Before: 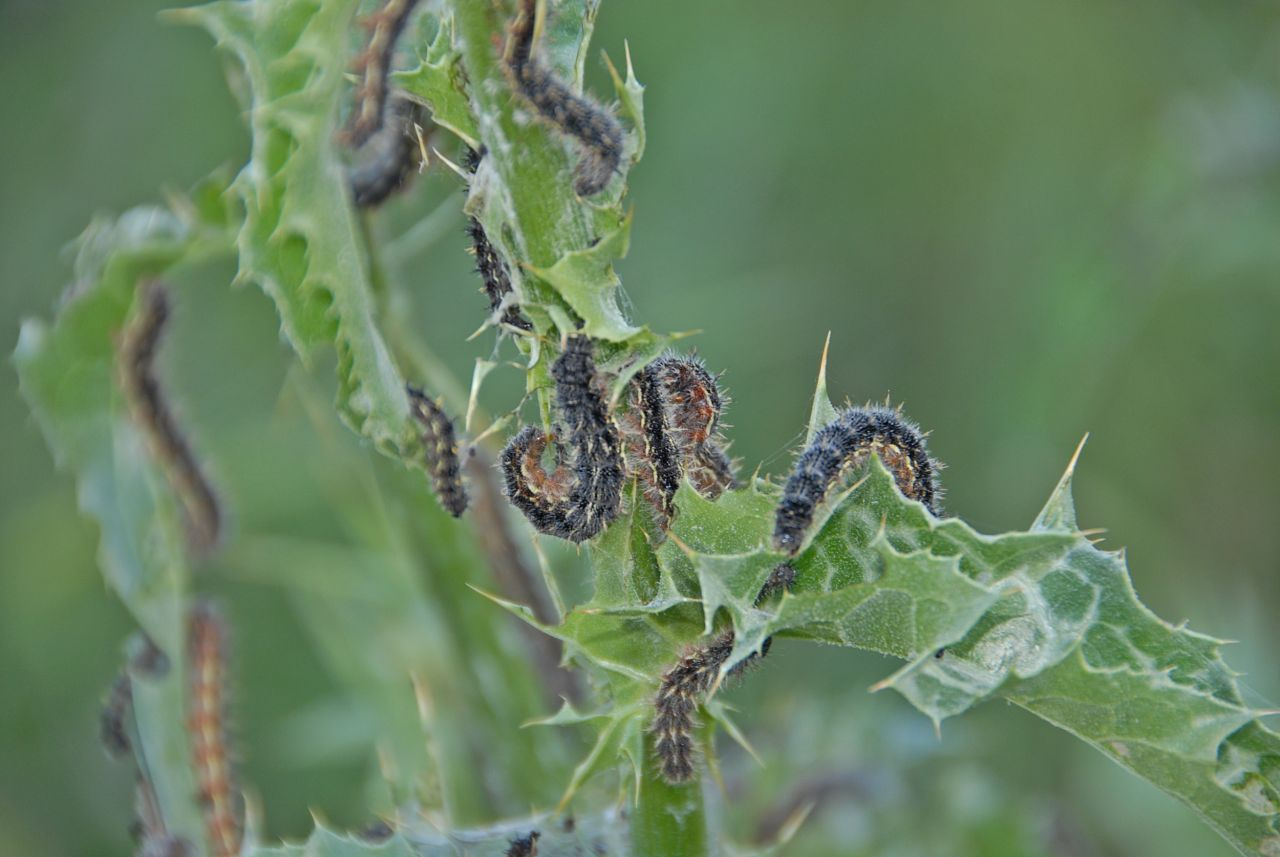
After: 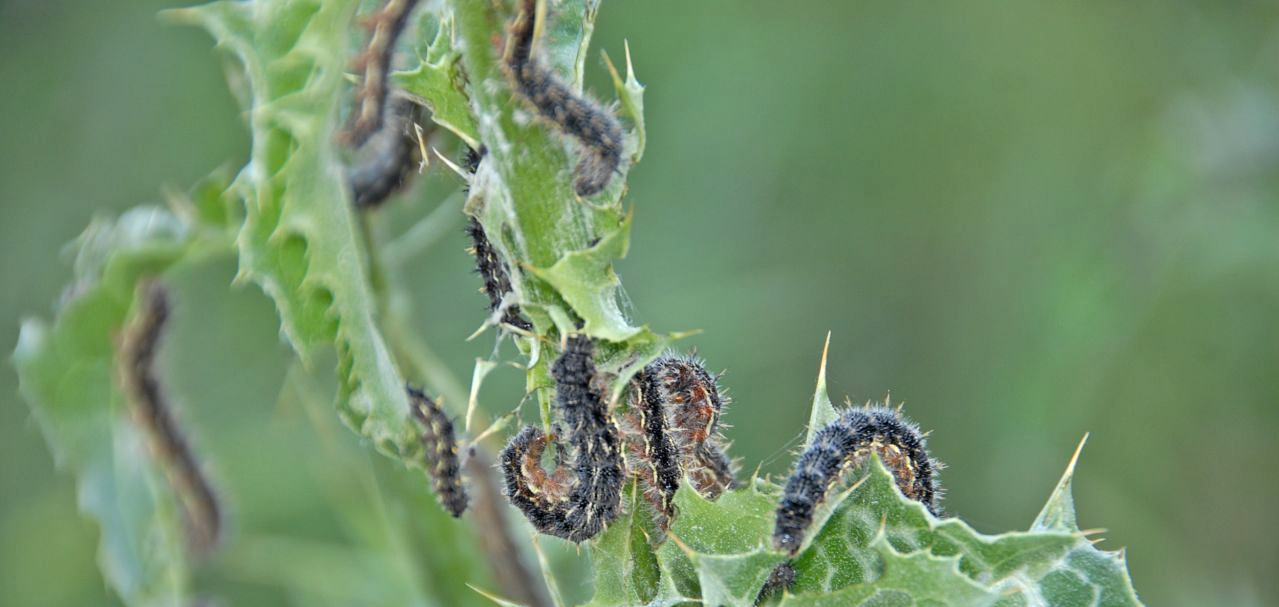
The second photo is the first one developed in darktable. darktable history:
shadows and highlights: shadows 29.52, highlights -30.39, low approximation 0.01, soften with gaussian
crop: right 0%, bottom 29.147%
contrast equalizer: octaves 7, y [[0.439, 0.44, 0.442, 0.457, 0.493, 0.498], [0.5 ×6], [0.5 ×6], [0 ×6], [0 ×6]], mix -0.311
tone equalizer: -8 EV -0.397 EV, -7 EV -0.363 EV, -6 EV -0.299 EV, -5 EV -0.196 EV, -3 EV 0.233 EV, -2 EV 0.345 EV, -1 EV 0.41 EV, +0 EV 0.399 EV
